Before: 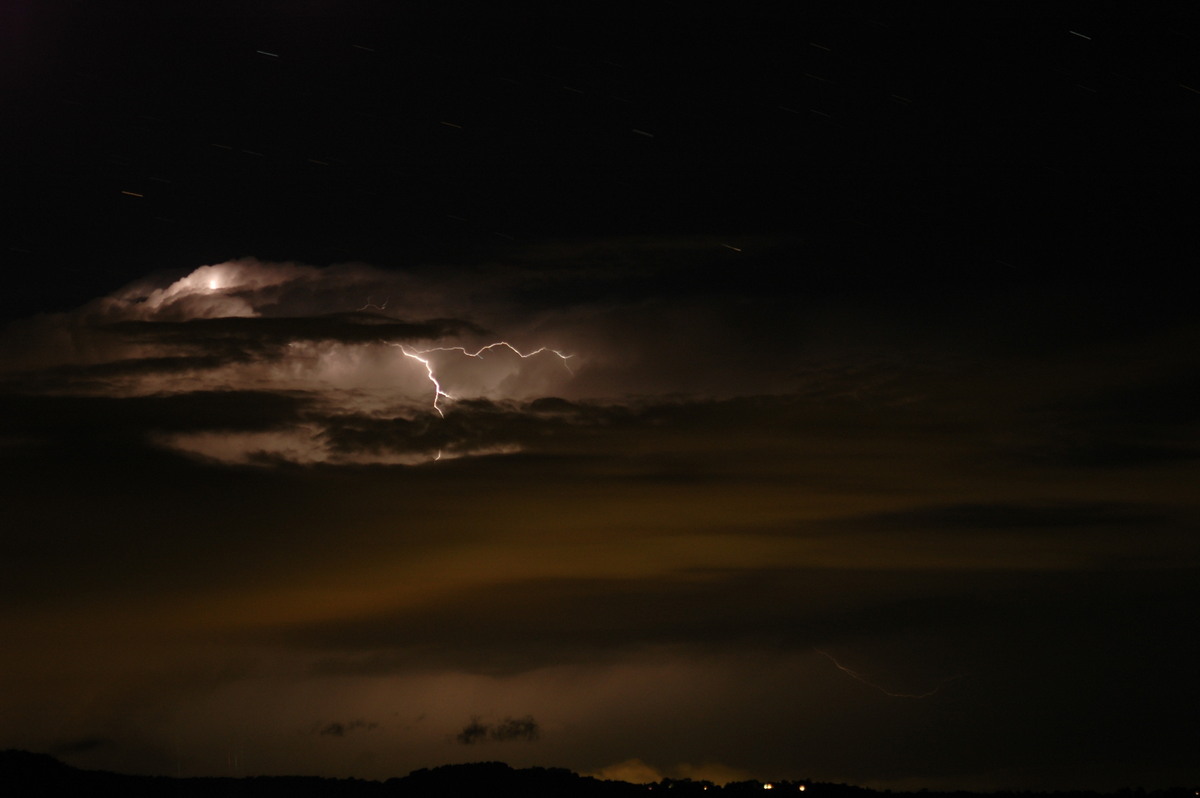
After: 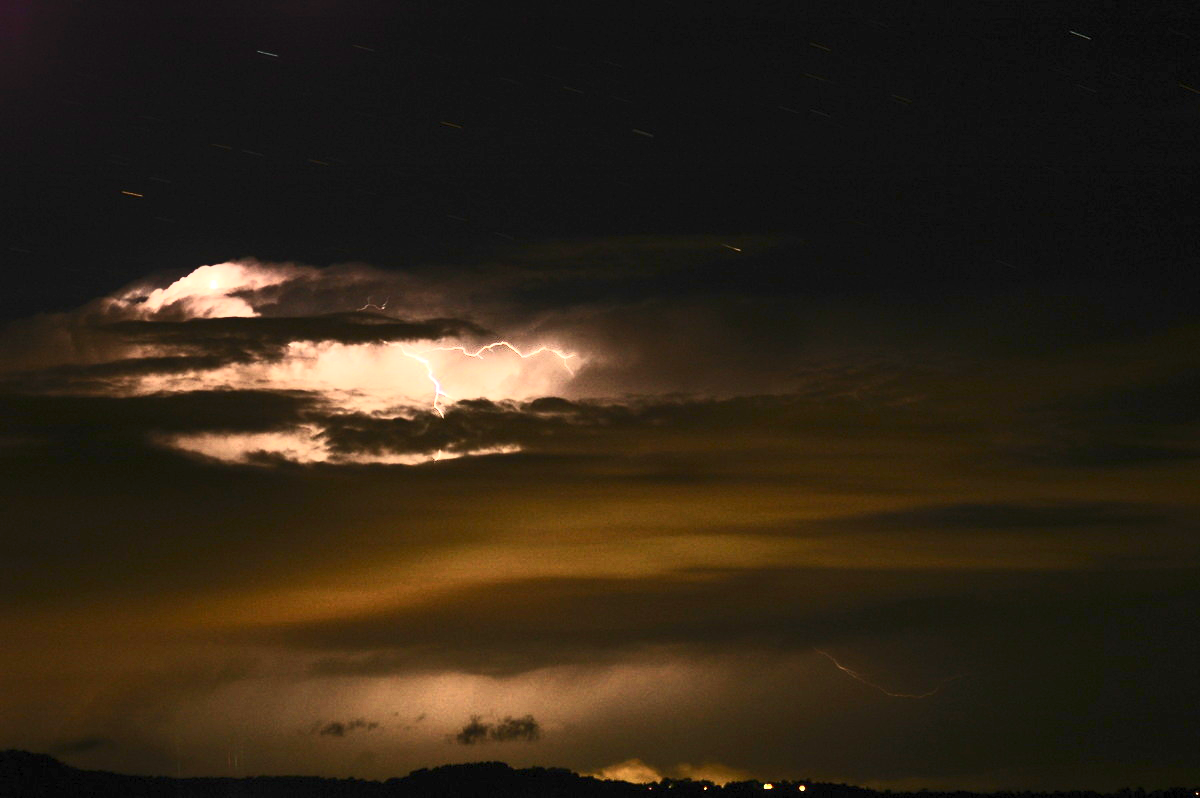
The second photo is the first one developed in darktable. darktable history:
contrast brightness saturation: contrast 0.603, brightness 0.327, saturation 0.138
exposure: exposure 2.005 EV, compensate highlight preservation false
